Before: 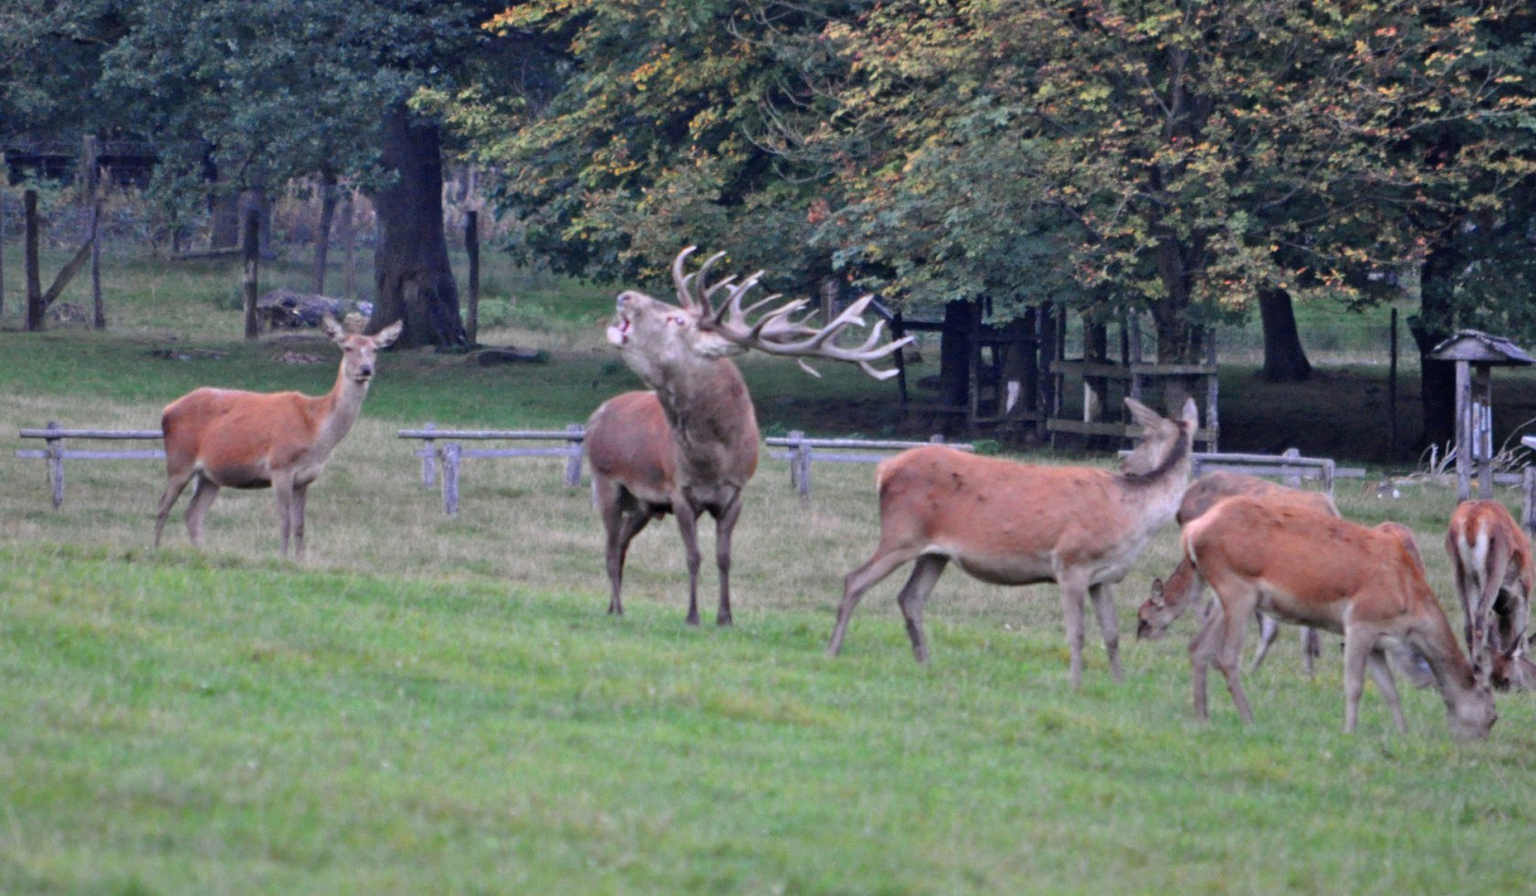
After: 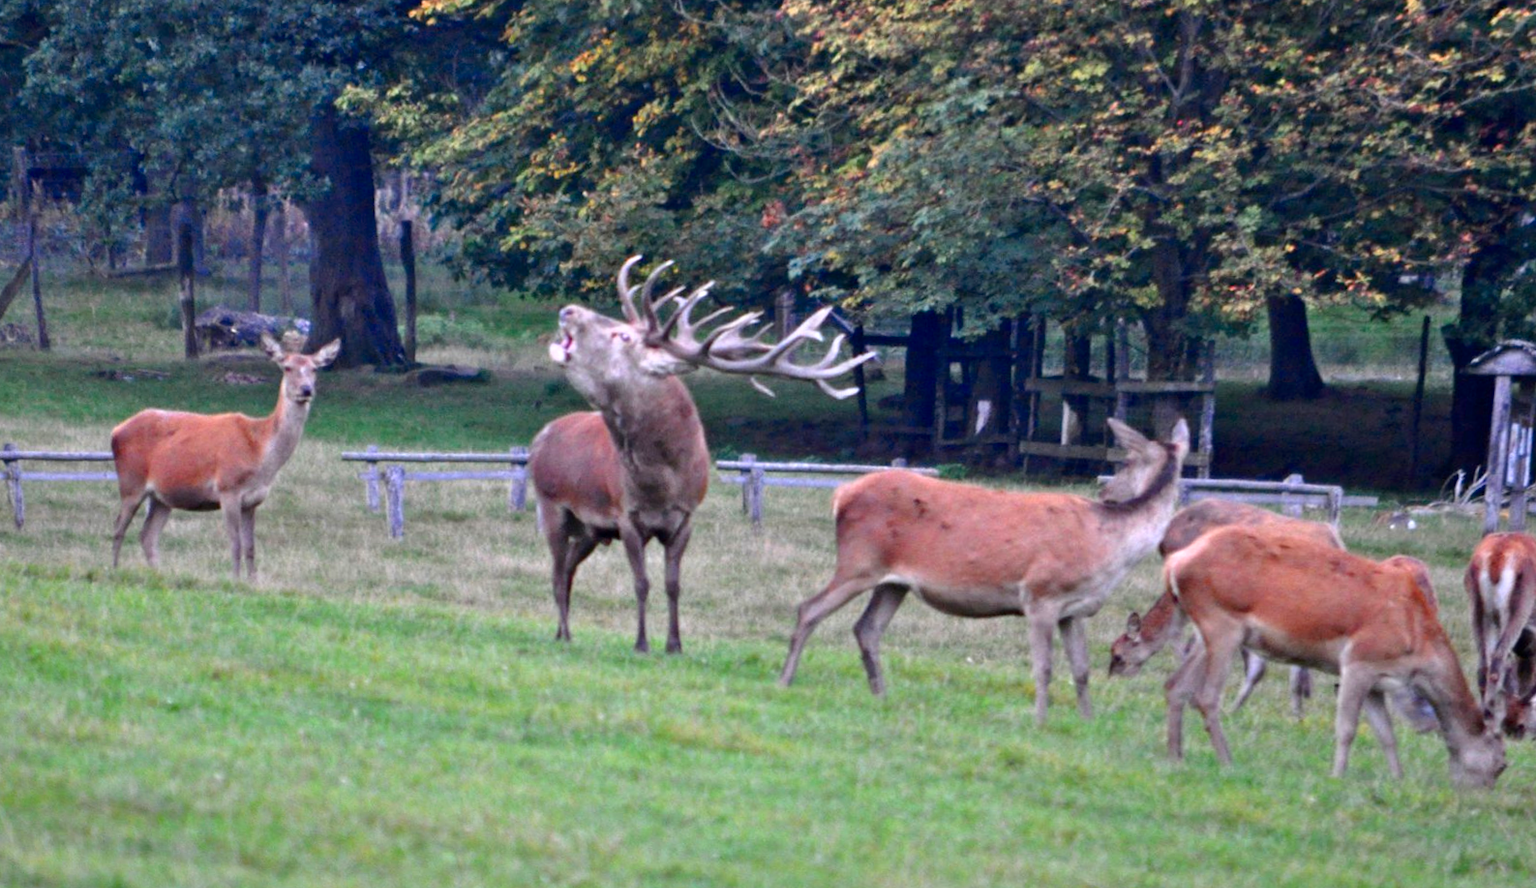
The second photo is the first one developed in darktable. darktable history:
rotate and perspective: rotation 0.062°, lens shift (vertical) 0.115, lens shift (horizontal) -0.133, crop left 0.047, crop right 0.94, crop top 0.061, crop bottom 0.94
contrast brightness saturation: contrast 0.07, brightness -0.14, saturation 0.11
shadows and highlights: shadows -12.5, white point adjustment 4, highlights 28.33
levels: levels [0, 0.435, 0.917]
